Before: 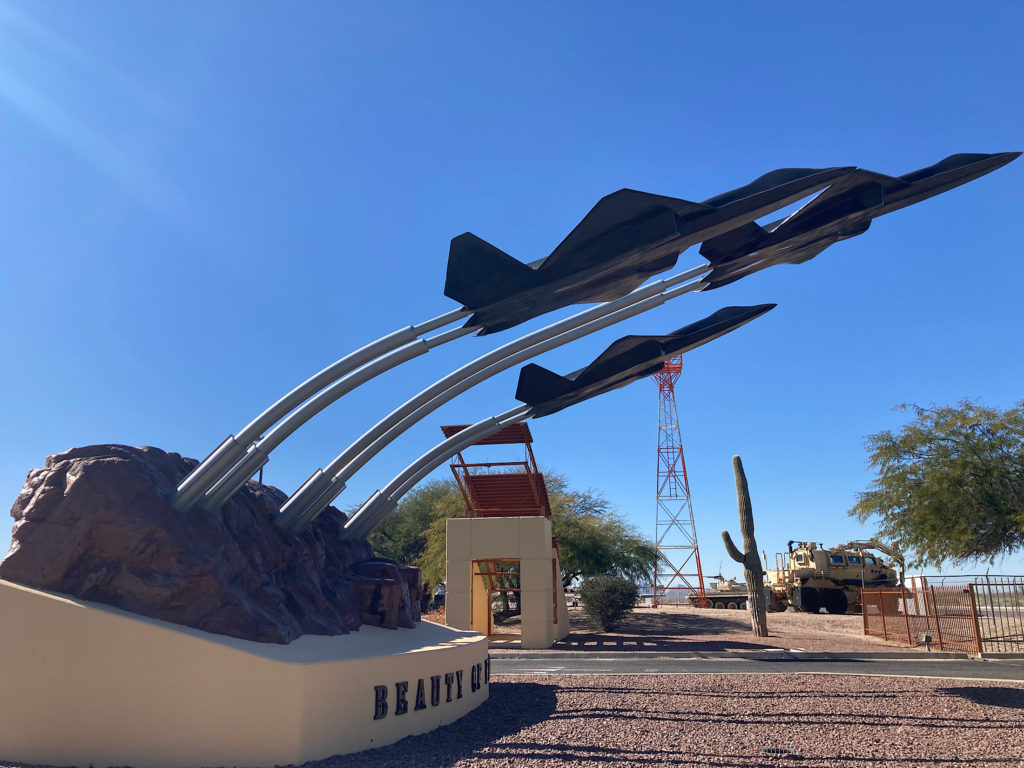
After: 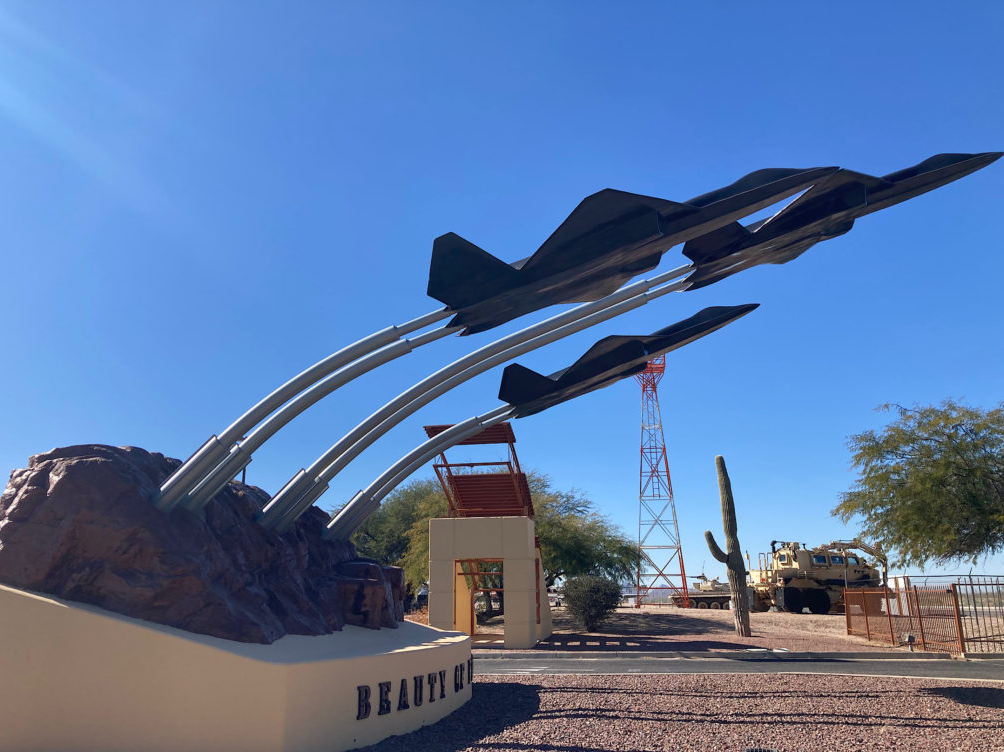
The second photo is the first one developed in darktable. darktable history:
crop: left 1.663%, right 0.281%, bottom 2.068%
